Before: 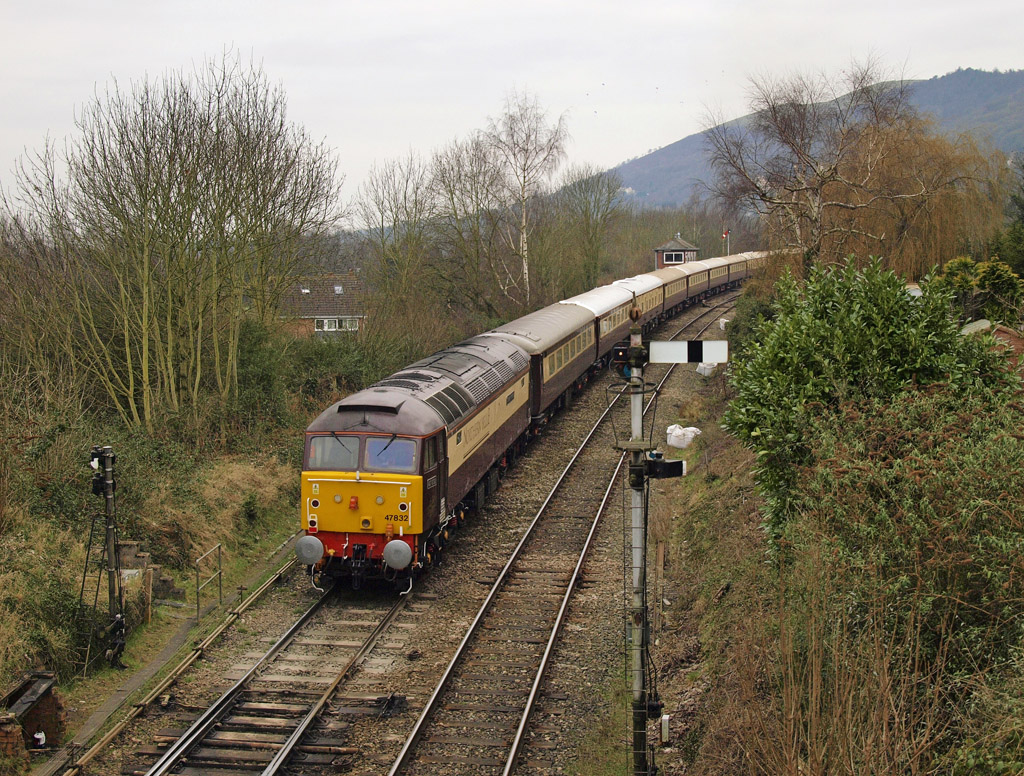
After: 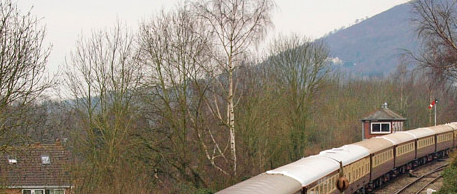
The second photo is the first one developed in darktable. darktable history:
exposure: compensate highlight preservation false
crop: left 28.64%, top 16.832%, right 26.637%, bottom 58.055%
